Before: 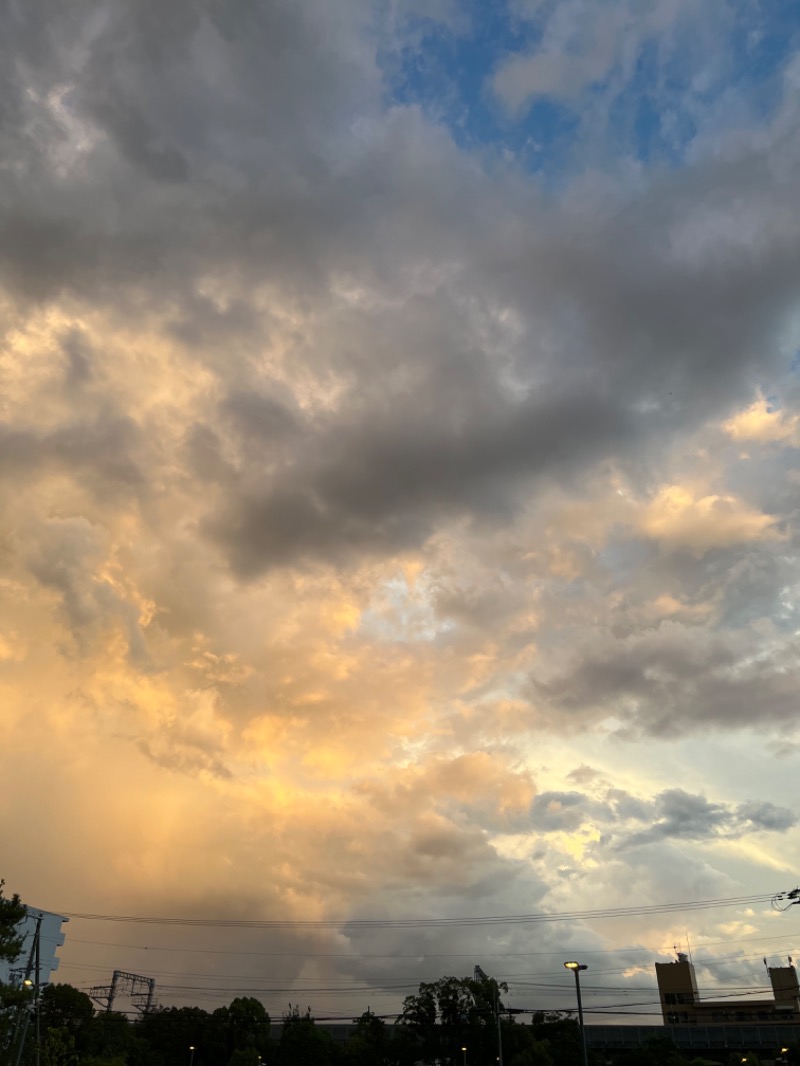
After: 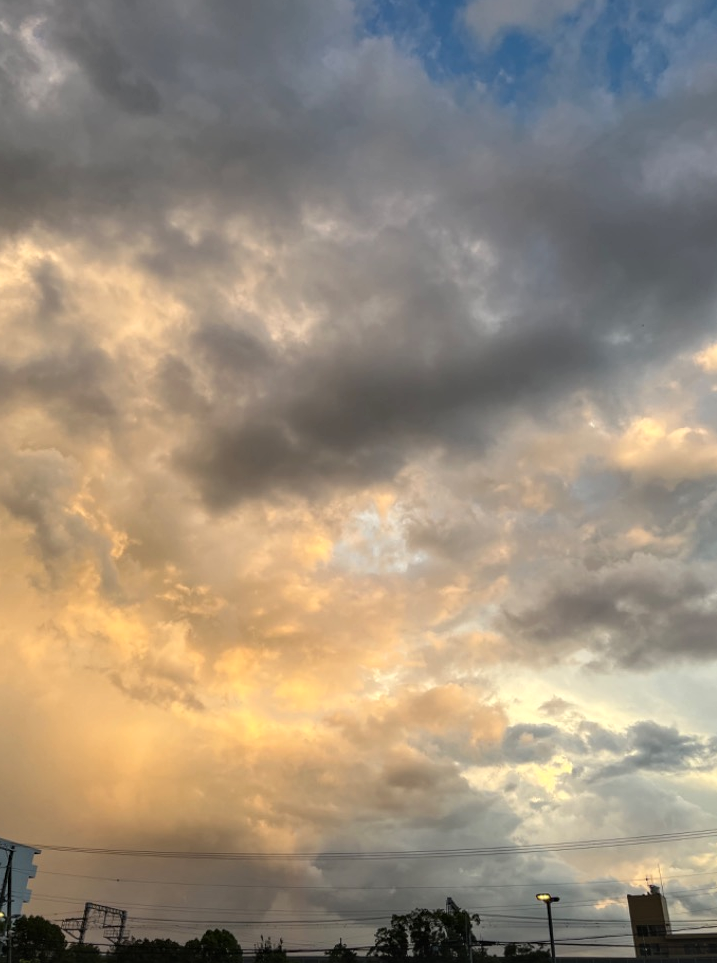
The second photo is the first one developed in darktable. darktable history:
crop: left 3.618%, top 6.438%, right 6.756%, bottom 3.171%
local contrast: on, module defaults
